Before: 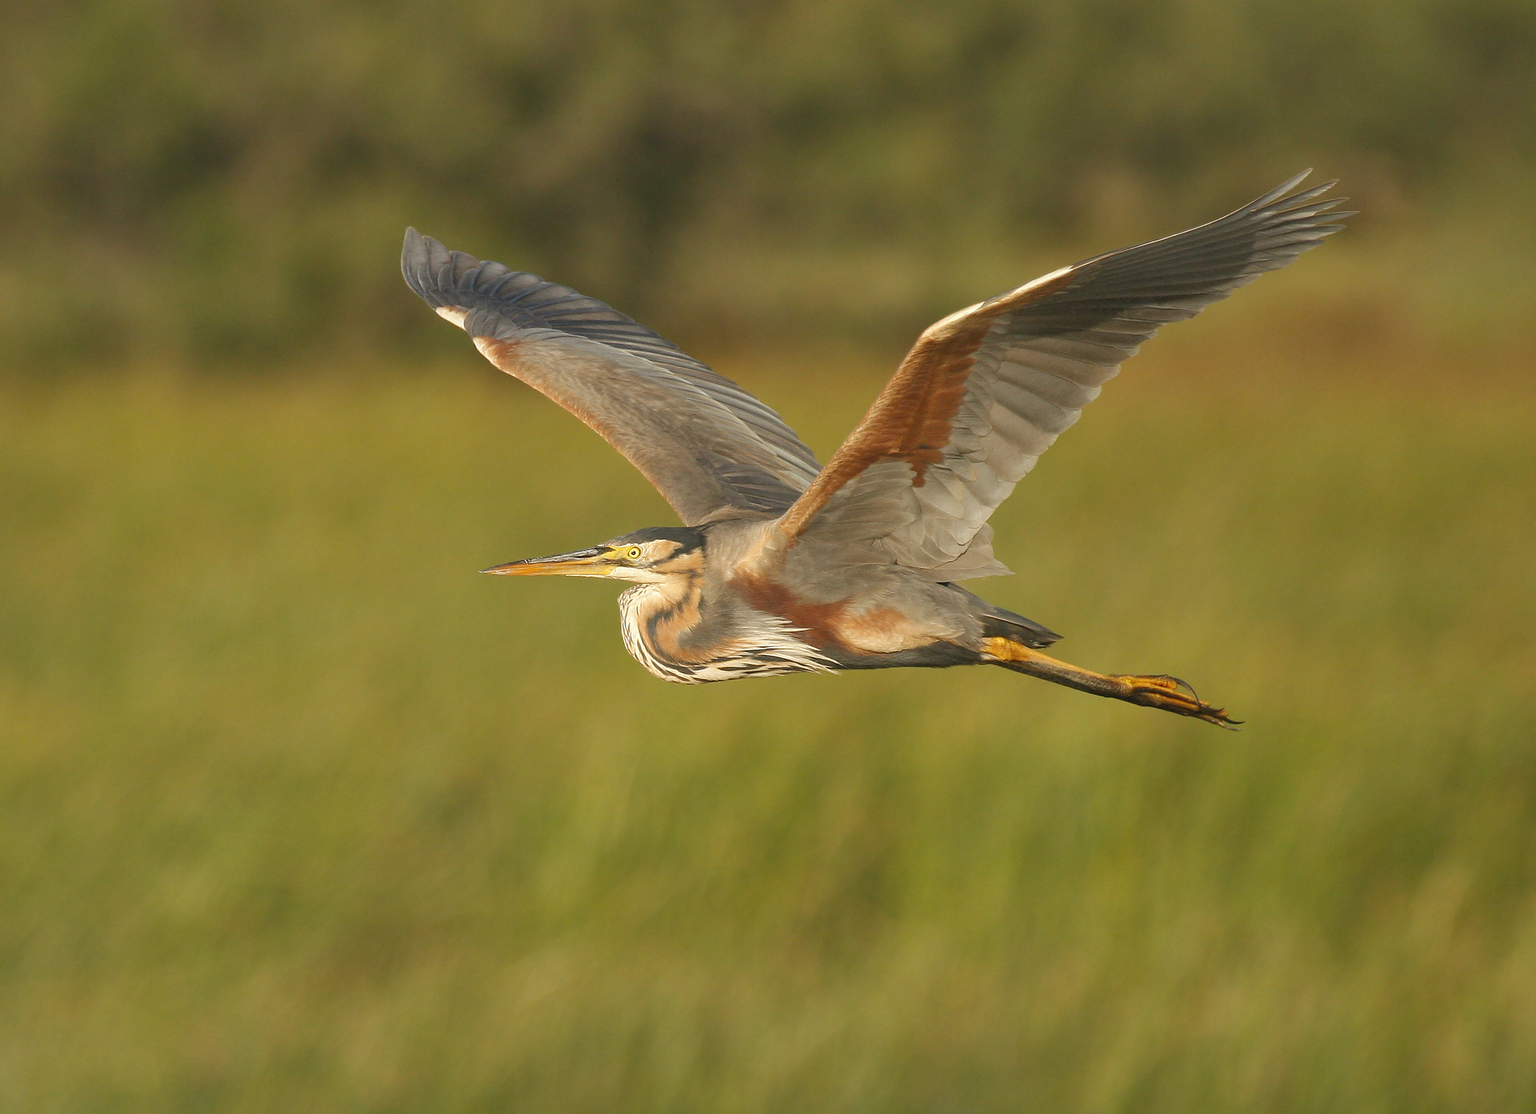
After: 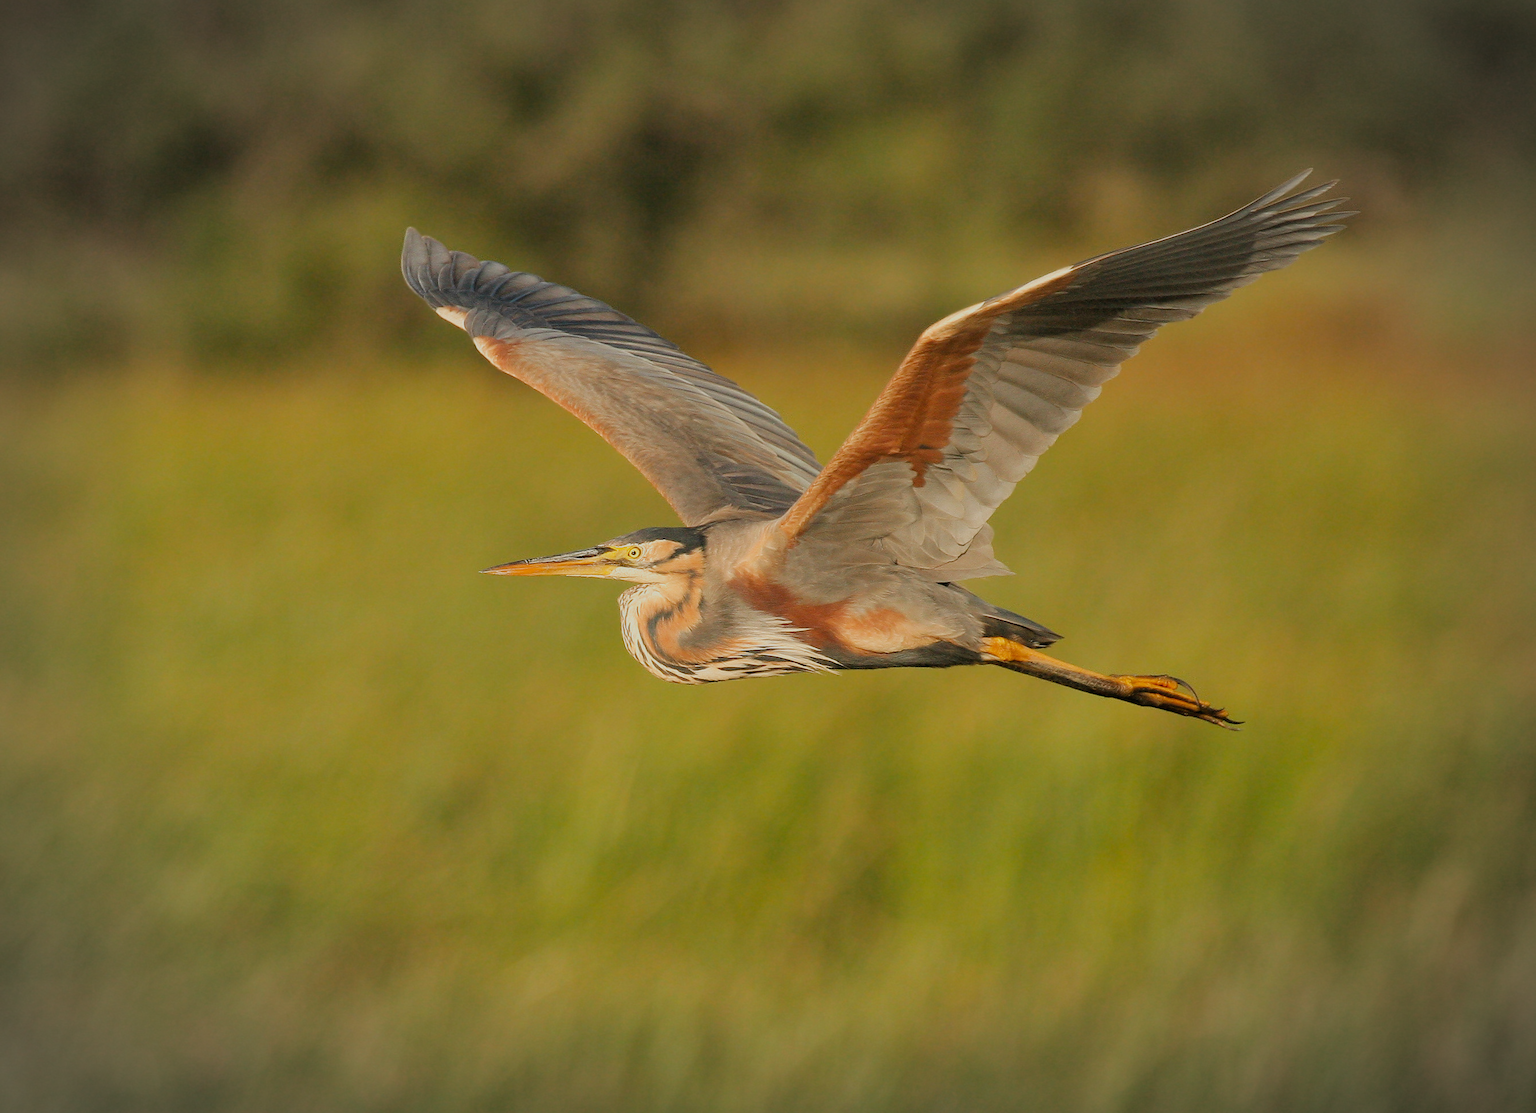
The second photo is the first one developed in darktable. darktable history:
filmic rgb: black relative exposure -7.15 EV, white relative exposure 5.36 EV, hardness 3.02, color science v6 (2022)
vignetting: automatic ratio true
